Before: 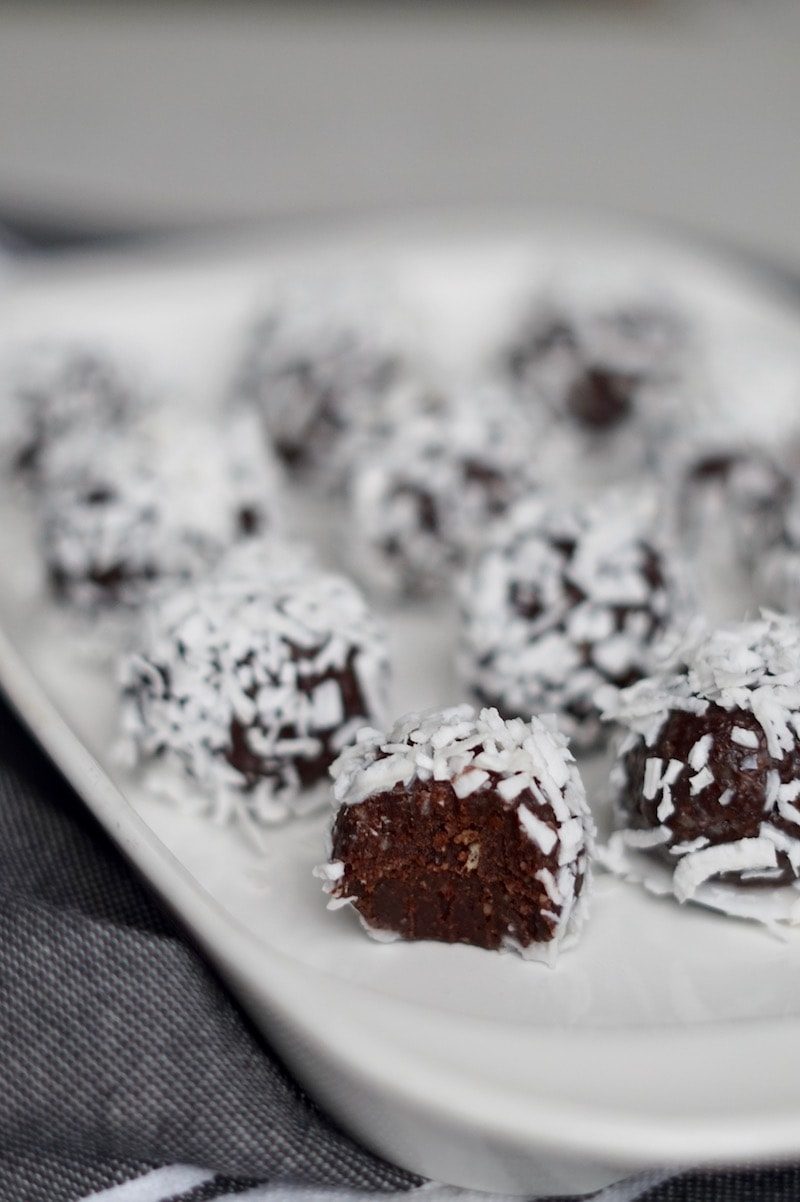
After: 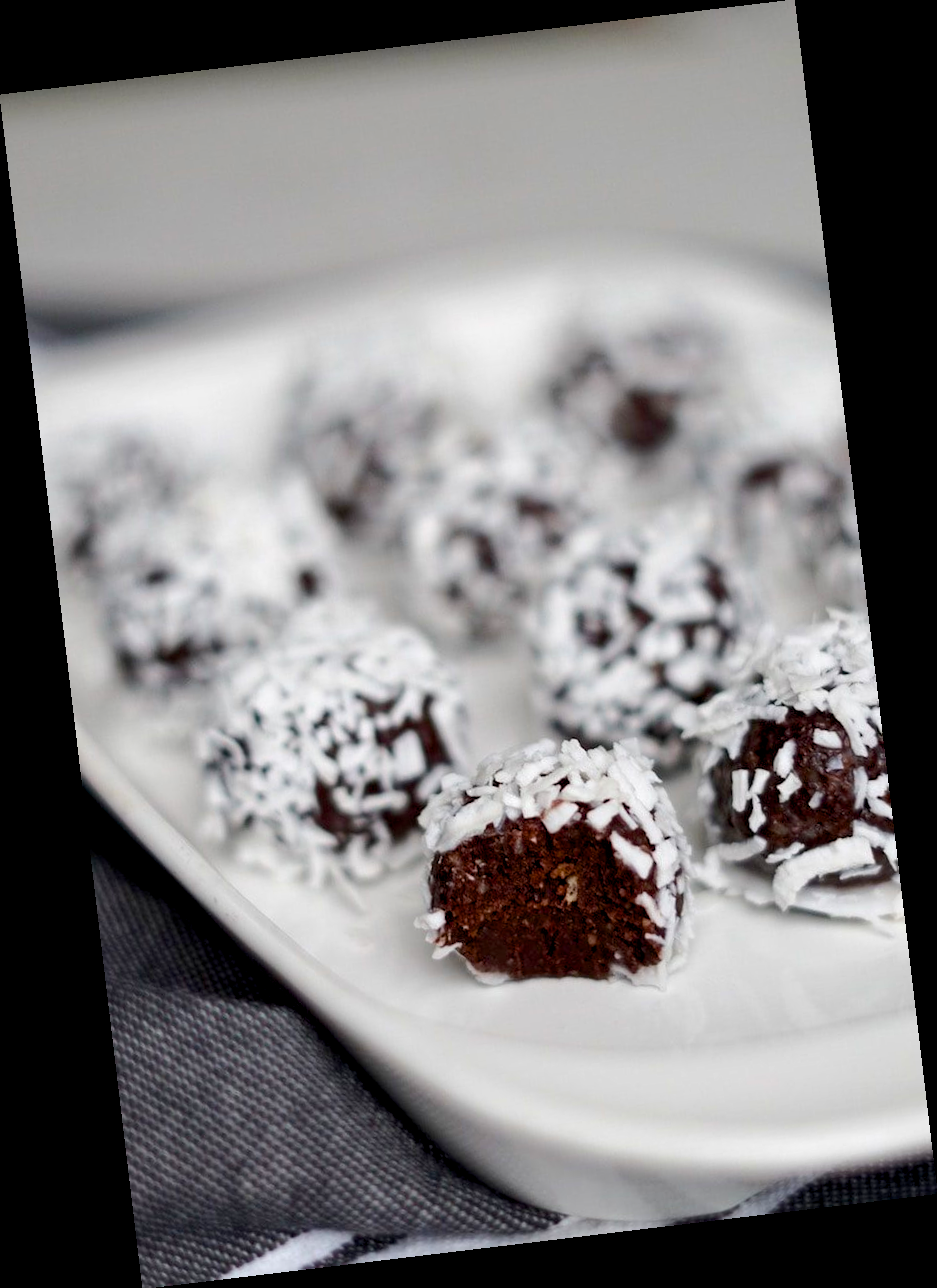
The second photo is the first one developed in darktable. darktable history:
color balance rgb: global offset › luminance -0.51%, perceptual saturation grading › global saturation 27.53%, perceptual saturation grading › highlights -25%, perceptual saturation grading › shadows 25%, perceptual brilliance grading › highlights 6.62%, perceptual brilliance grading › mid-tones 17.07%, perceptual brilliance grading › shadows -5.23%
rotate and perspective: rotation -6.83°, automatic cropping off
